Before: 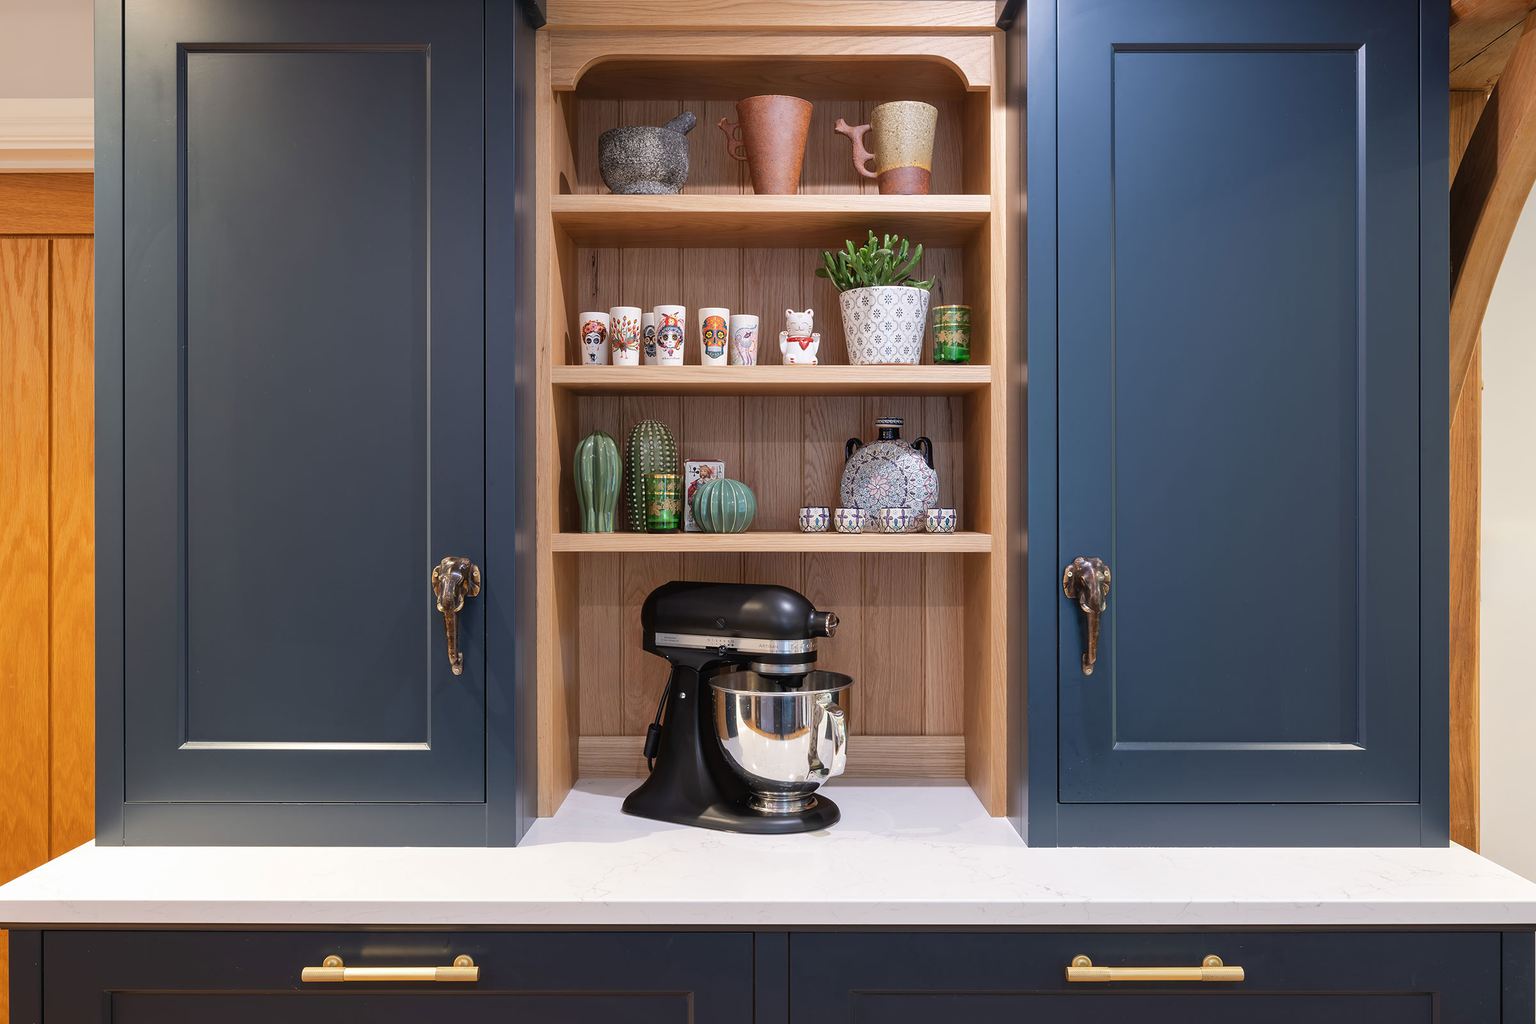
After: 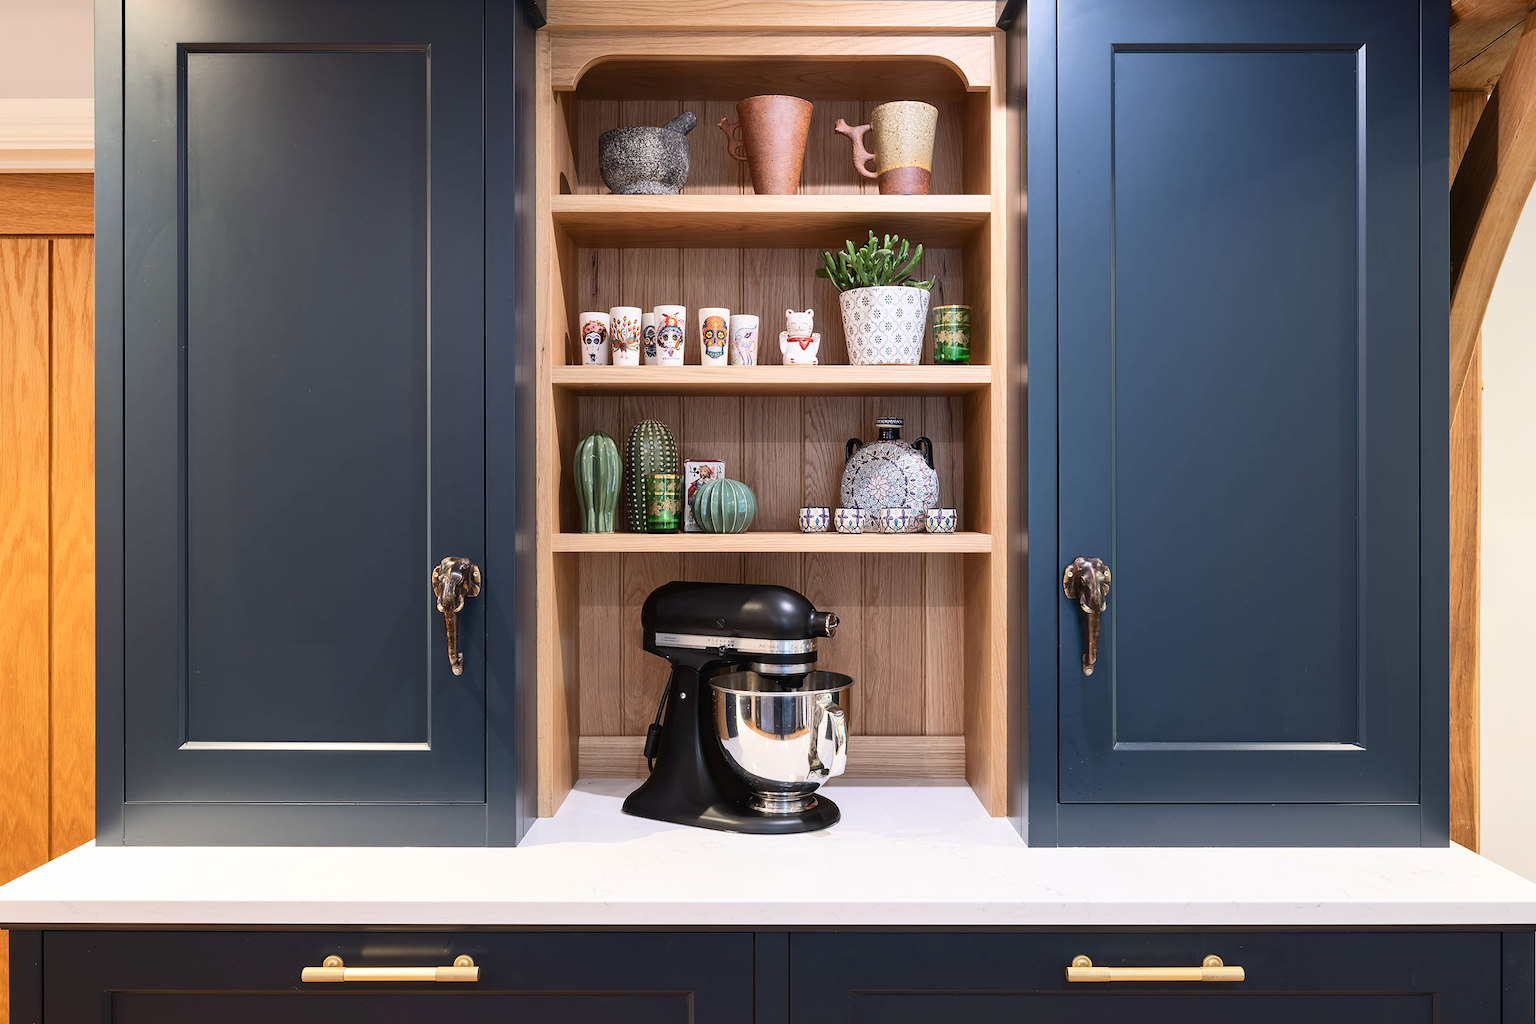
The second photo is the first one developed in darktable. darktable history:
contrast brightness saturation: contrast 0.242, brightness 0.086
